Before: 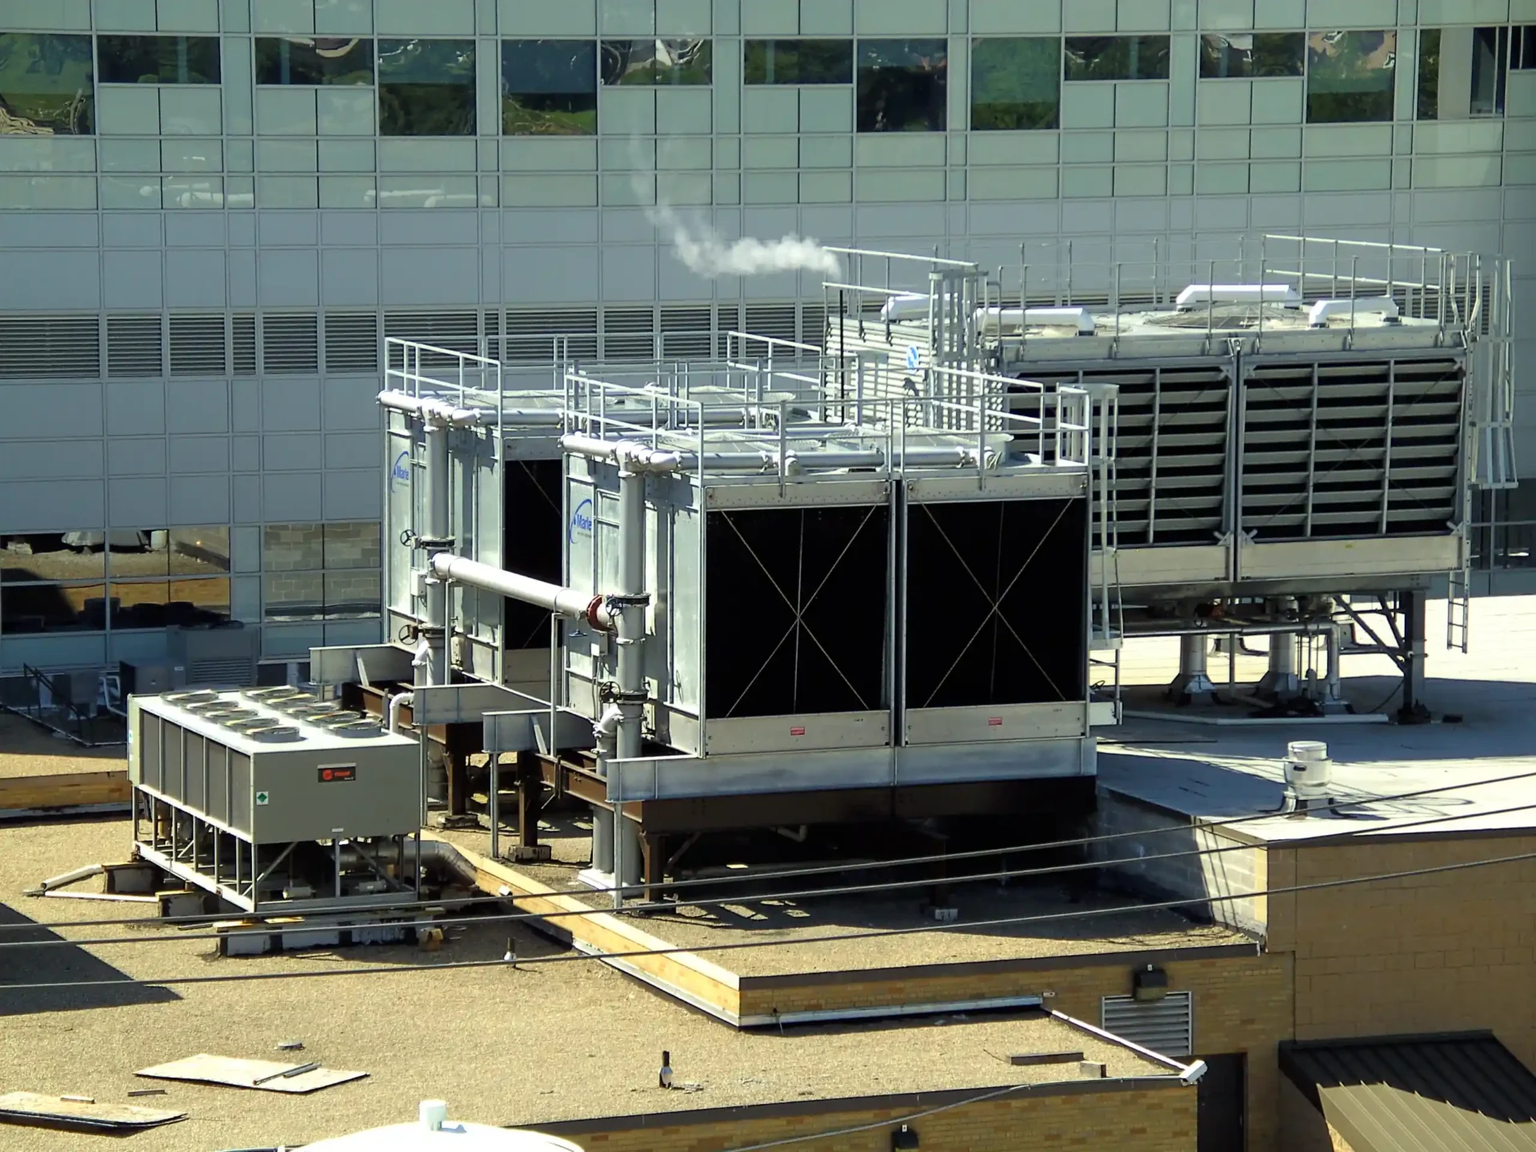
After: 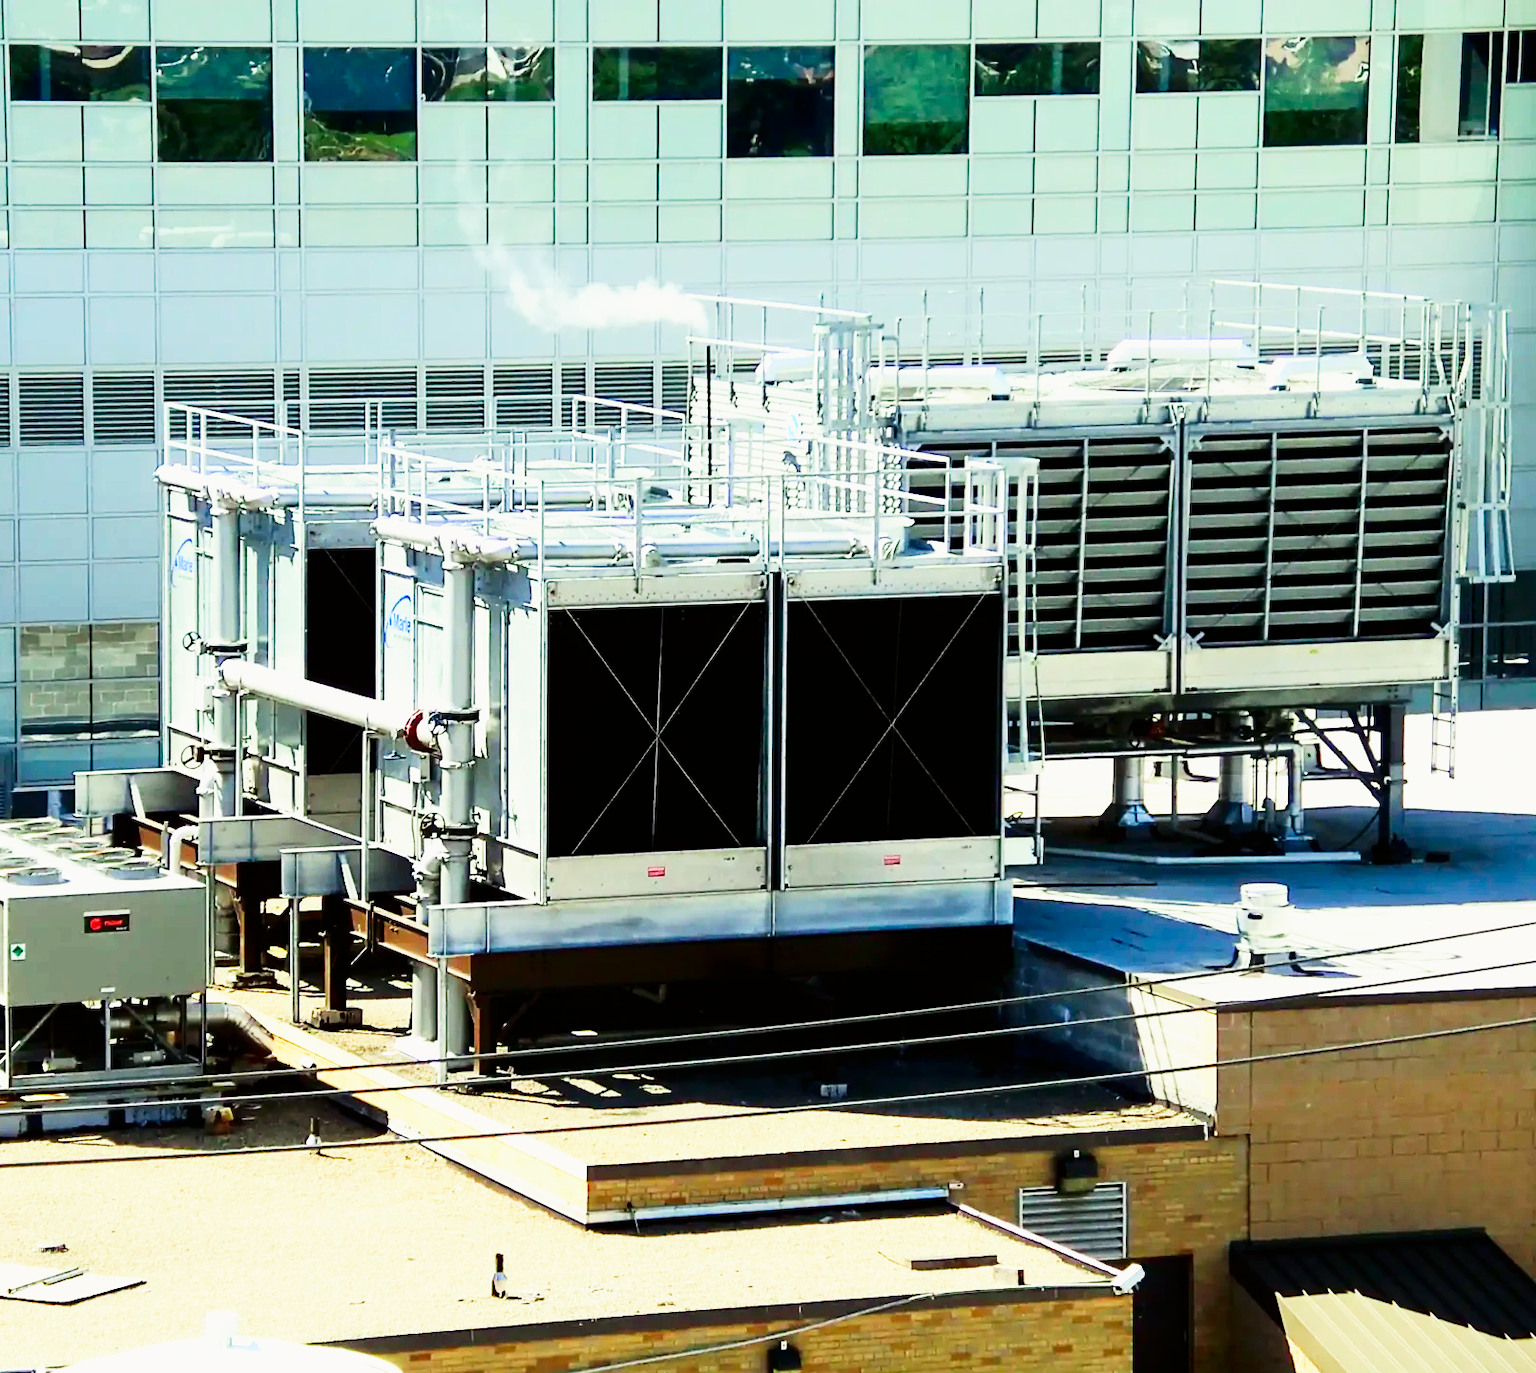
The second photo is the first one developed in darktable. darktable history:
base curve: curves: ch0 [(0, 0) (0.007, 0.004) (0.027, 0.03) (0.046, 0.07) (0.207, 0.54) (0.442, 0.872) (0.673, 0.972) (1, 1)], preserve colors none
crop: left 16.145%
tone curve: curves: ch0 [(0, 0) (0.059, 0.027) (0.178, 0.105) (0.292, 0.233) (0.485, 0.472) (0.837, 0.887) (1, 0.983)]; ch1 [(0, 0) (0.23, 0.166) (0.34, 0.298) (0.371, 0.334) (0.435, 0.413) (0.477, 0.469) (0.499, 0.498) (0.534, 0.551) (0.56, 0.585) (0.754, 0.801) (1, 1)]; ch2 [(0, 0) (0.431, 0.414) (0.498, 0.503) (0.524, 0.531) (0.568, 0.567) (0.6, 0.597) (0.65, 0.651) (0.752, 0.764) (1, 1)], color space Lab, independent channels, preserve colors none
